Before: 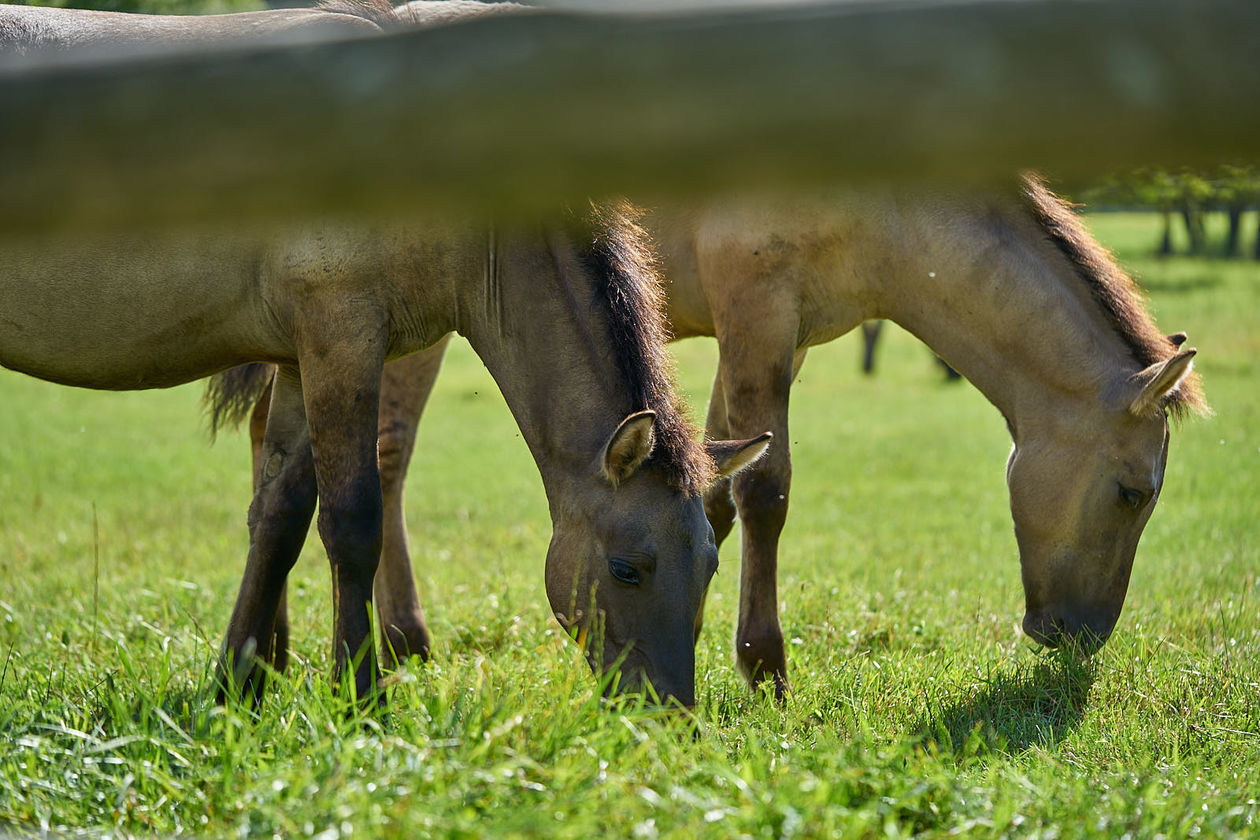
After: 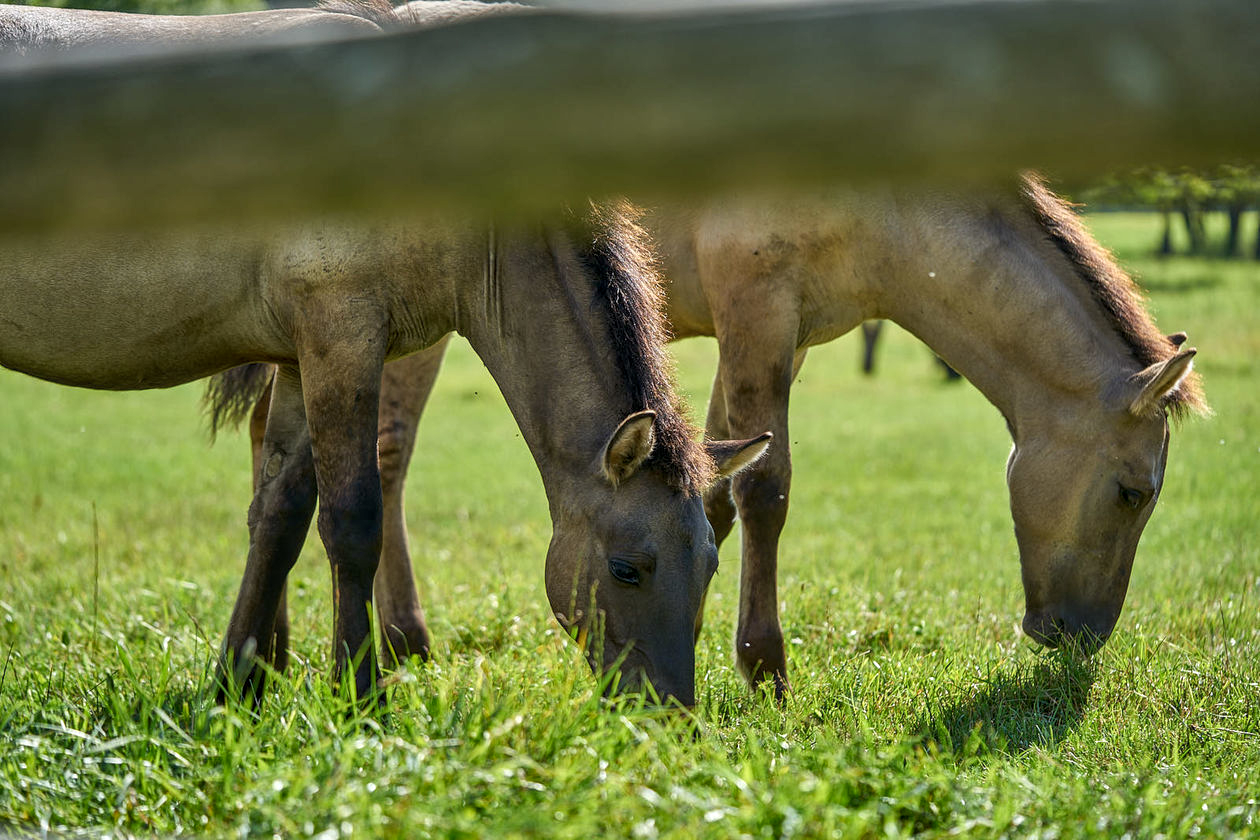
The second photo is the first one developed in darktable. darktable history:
tone equalizer: on, module defaults
local contrast: on, module defaults
shadows and highlights: low approximation 0.01, soften with gaussian
